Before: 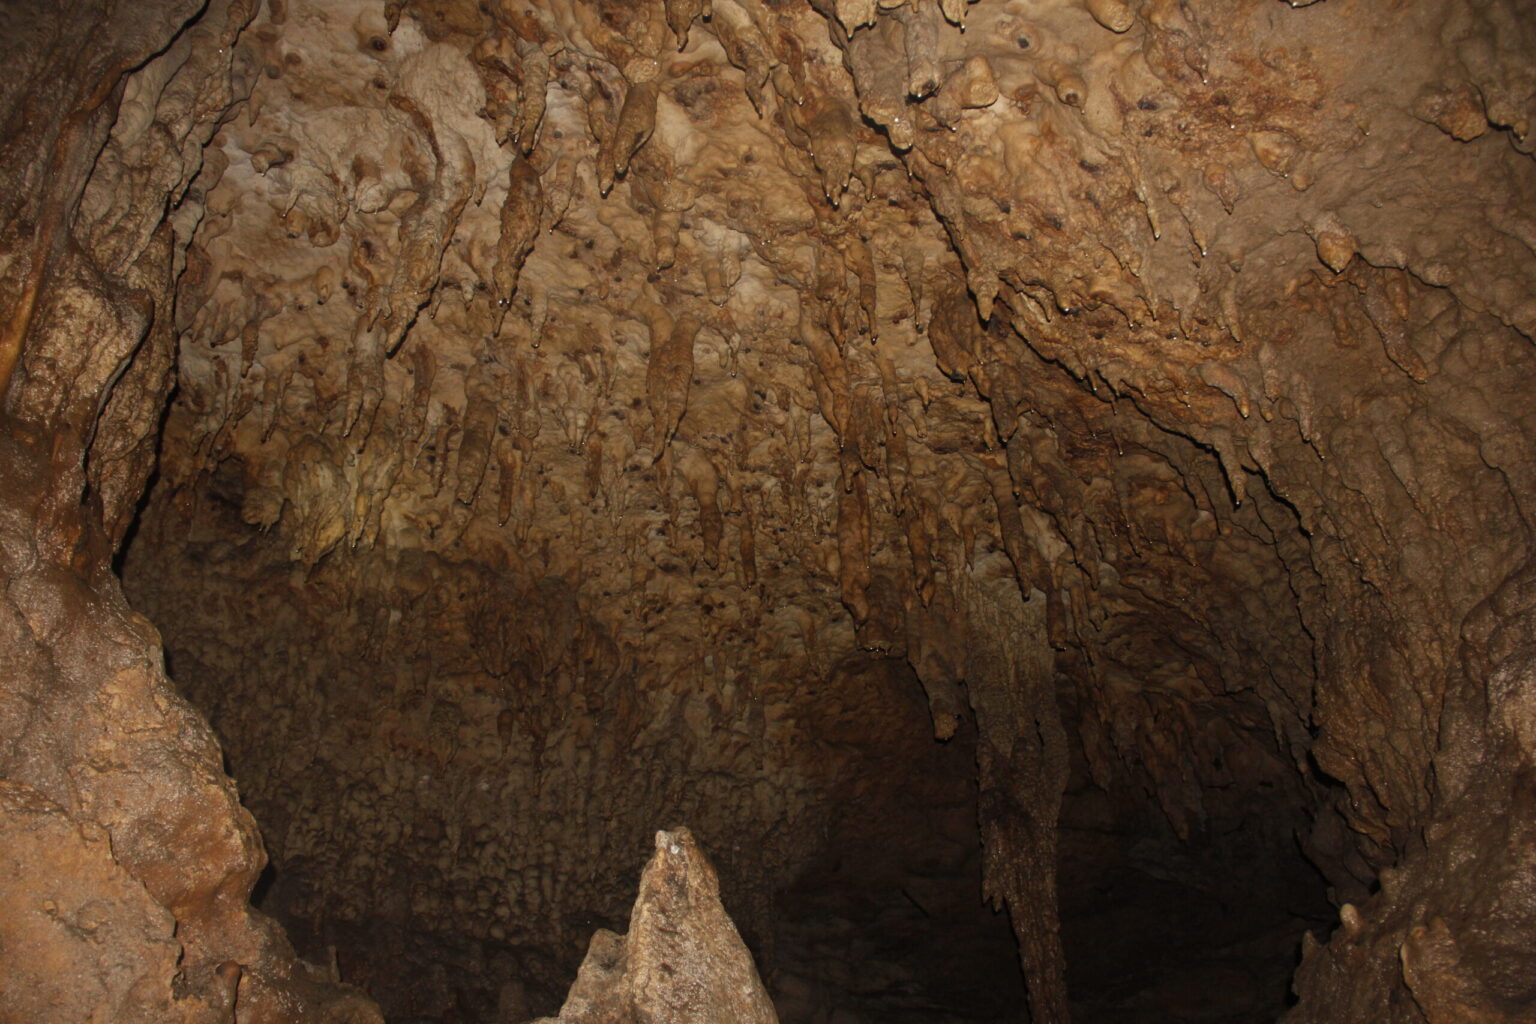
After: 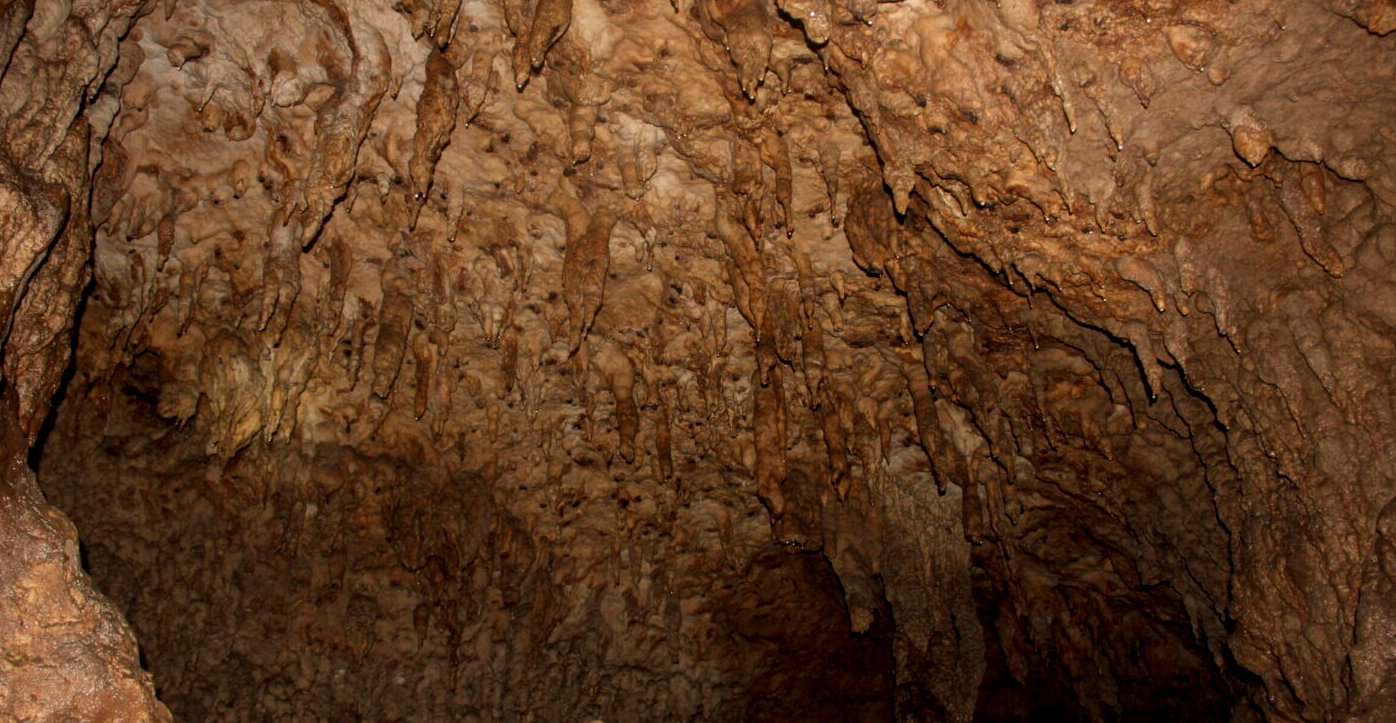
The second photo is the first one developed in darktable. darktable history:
crop: left 5.489%, top 10.354%, right 3.605%, bottom 18.842%
local contrast: detail 130%
